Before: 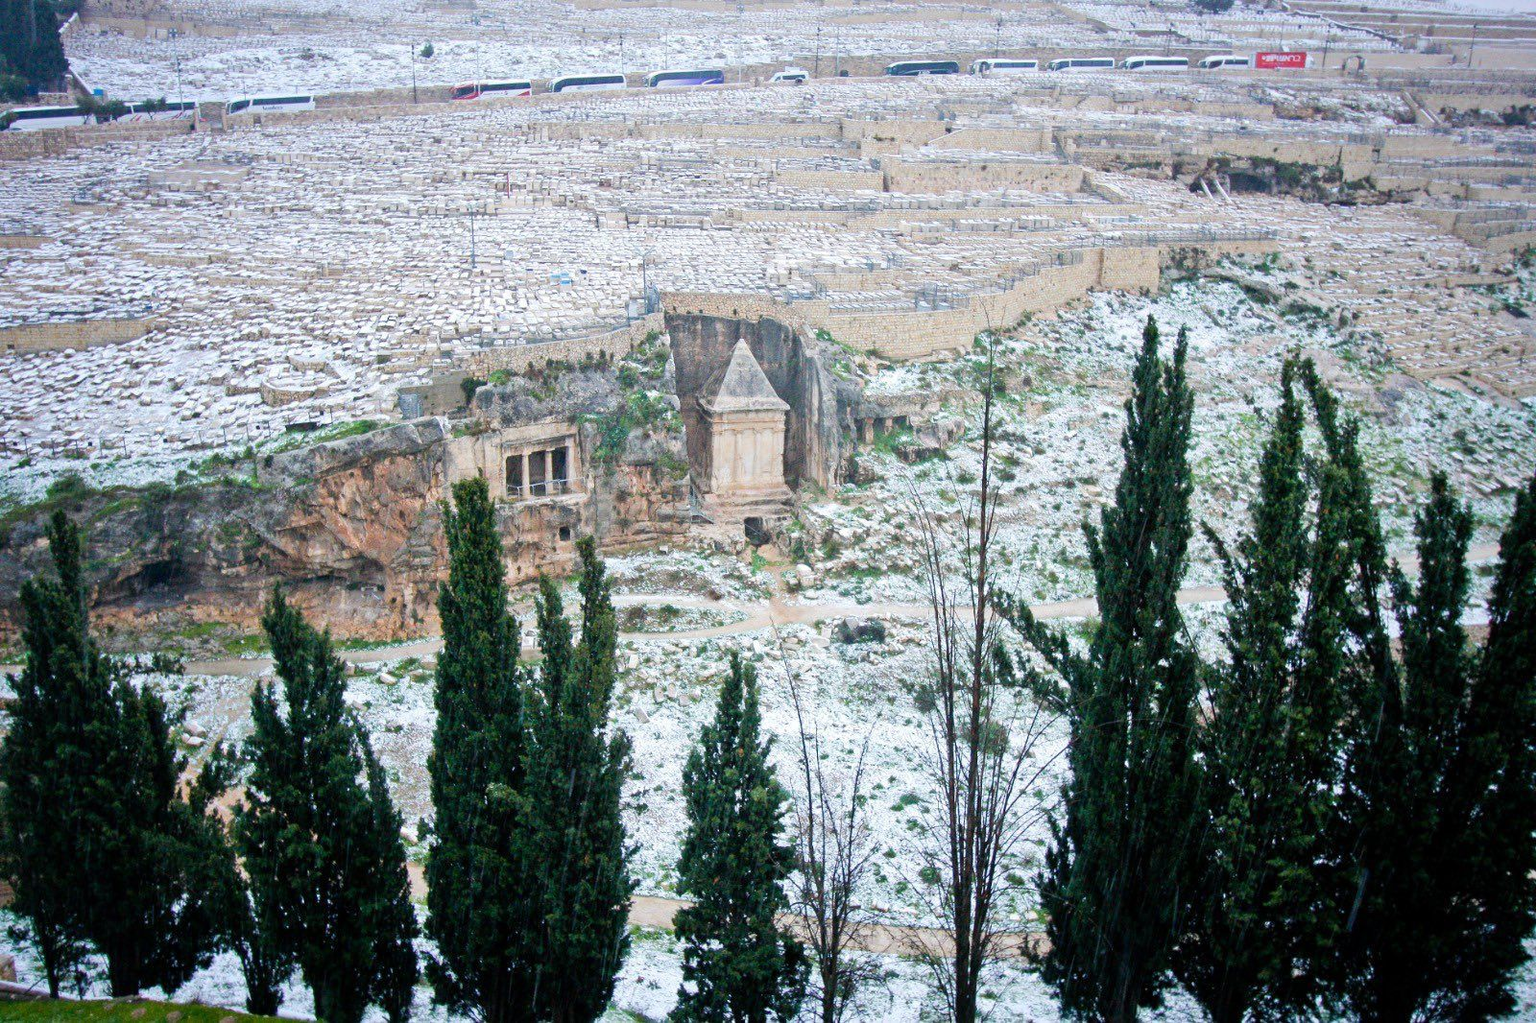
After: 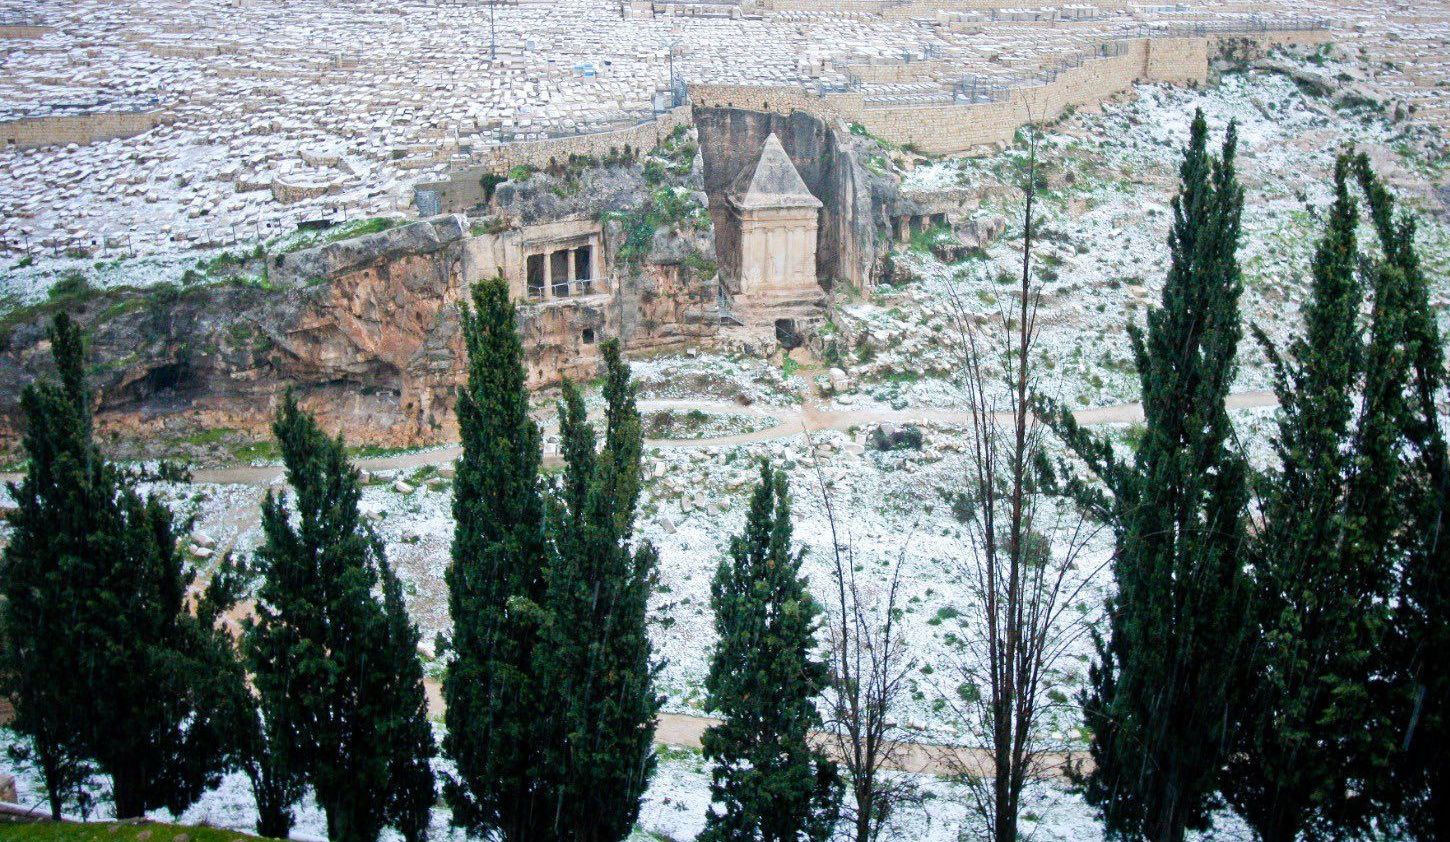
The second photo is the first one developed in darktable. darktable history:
crop: top 20.664%, right 9.33%, bottom 0.329%
